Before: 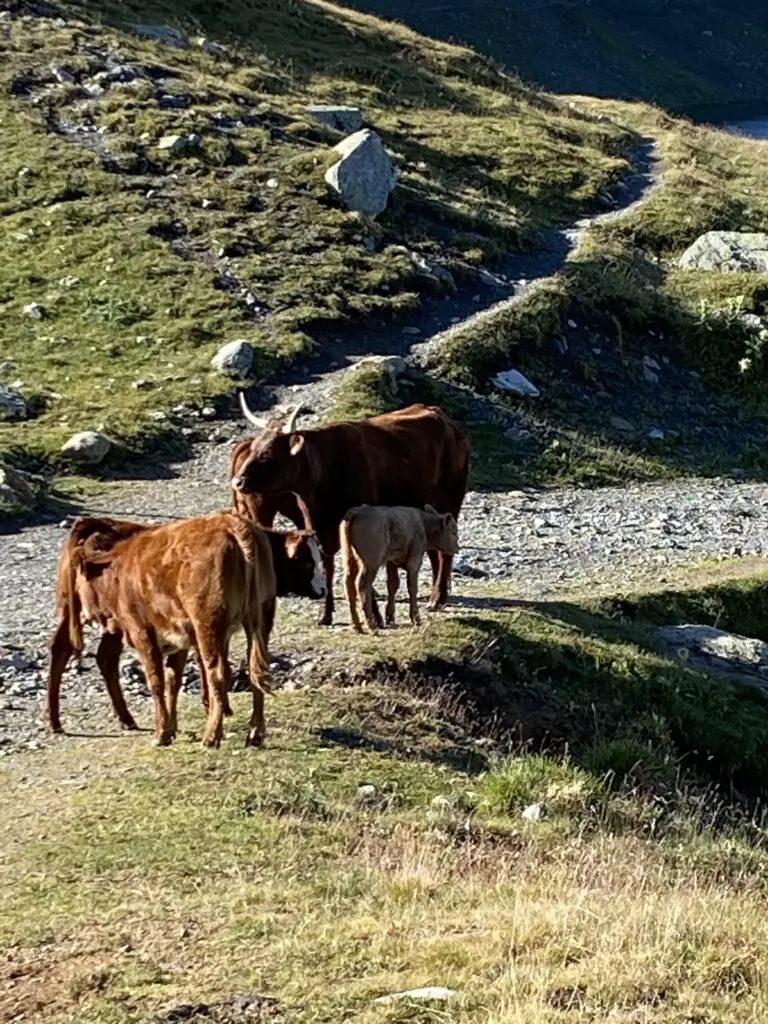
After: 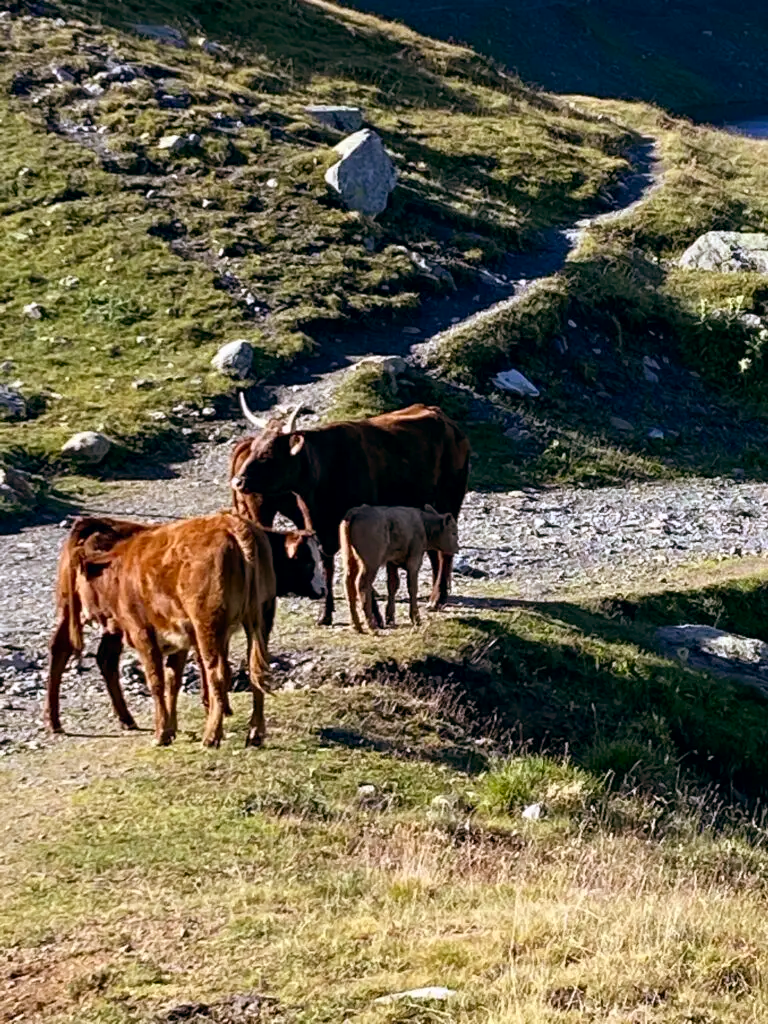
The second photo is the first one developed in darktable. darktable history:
color balance: lift [0.998, 0.998, 1.001, 1.002], gamma [0.995, 1.025, 0.992, 0.975], gain [0.995, 1.02, 0.997, 0.98]
contrast brightness saturation: contrast 0.08, saturation 0.2
white balance: red 0.984, blue 1.059
